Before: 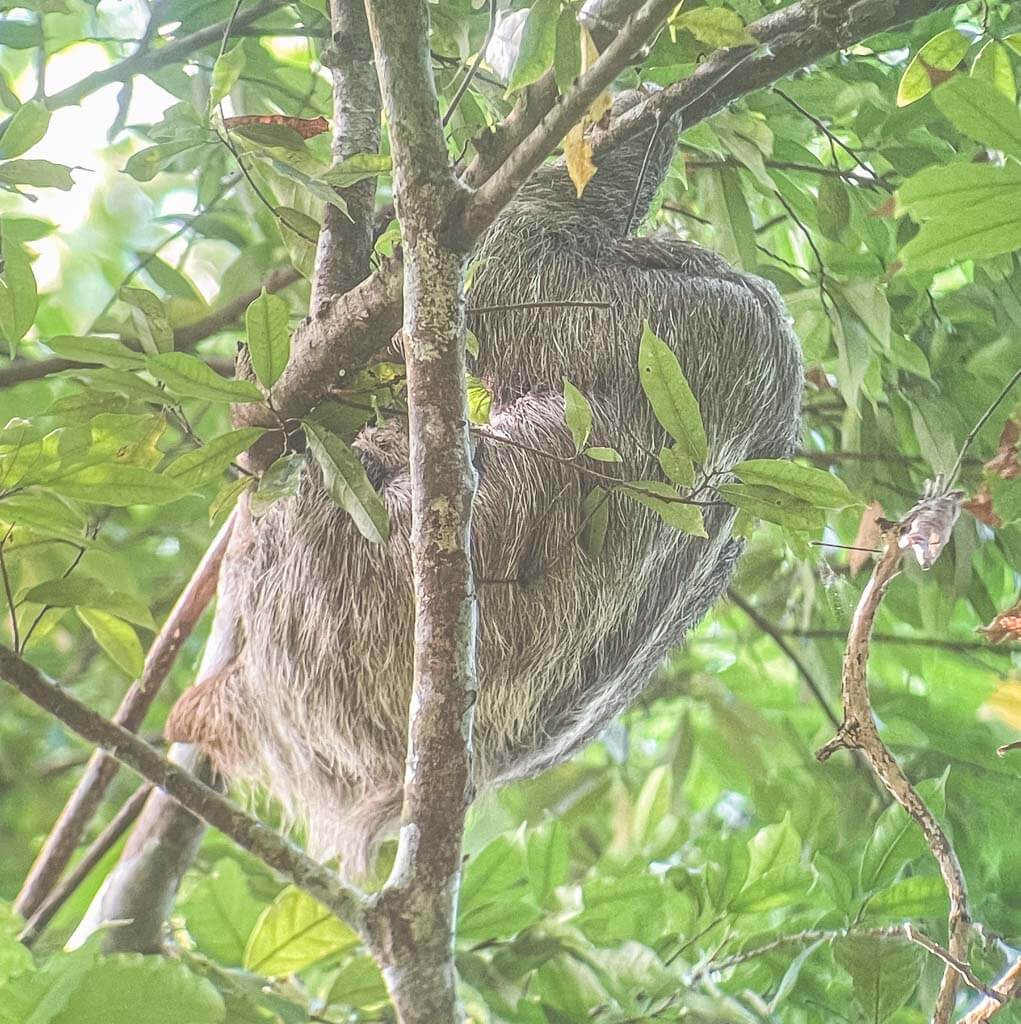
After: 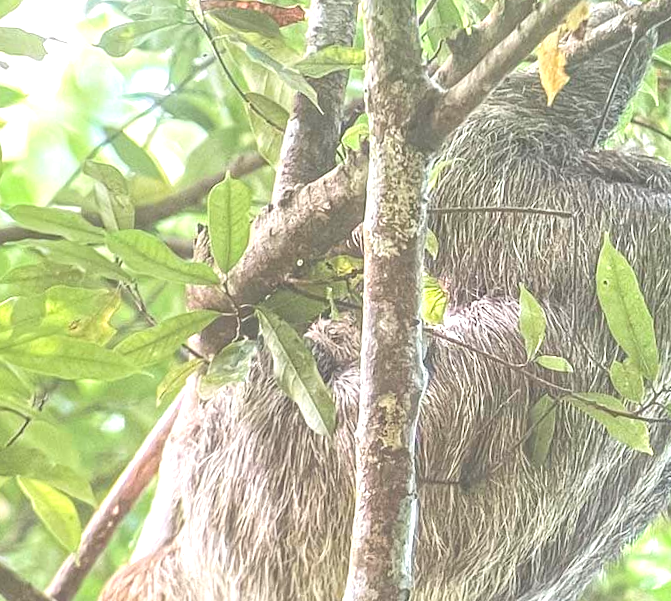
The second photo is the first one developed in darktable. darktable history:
exposure: exposure 0.662 EV, compensate exposure bias true, compensate highlight preservation false
crop and rotate: angle -4.27°, left 1.979%, top 6.768%, right 27.49%, bottom 30.273%
